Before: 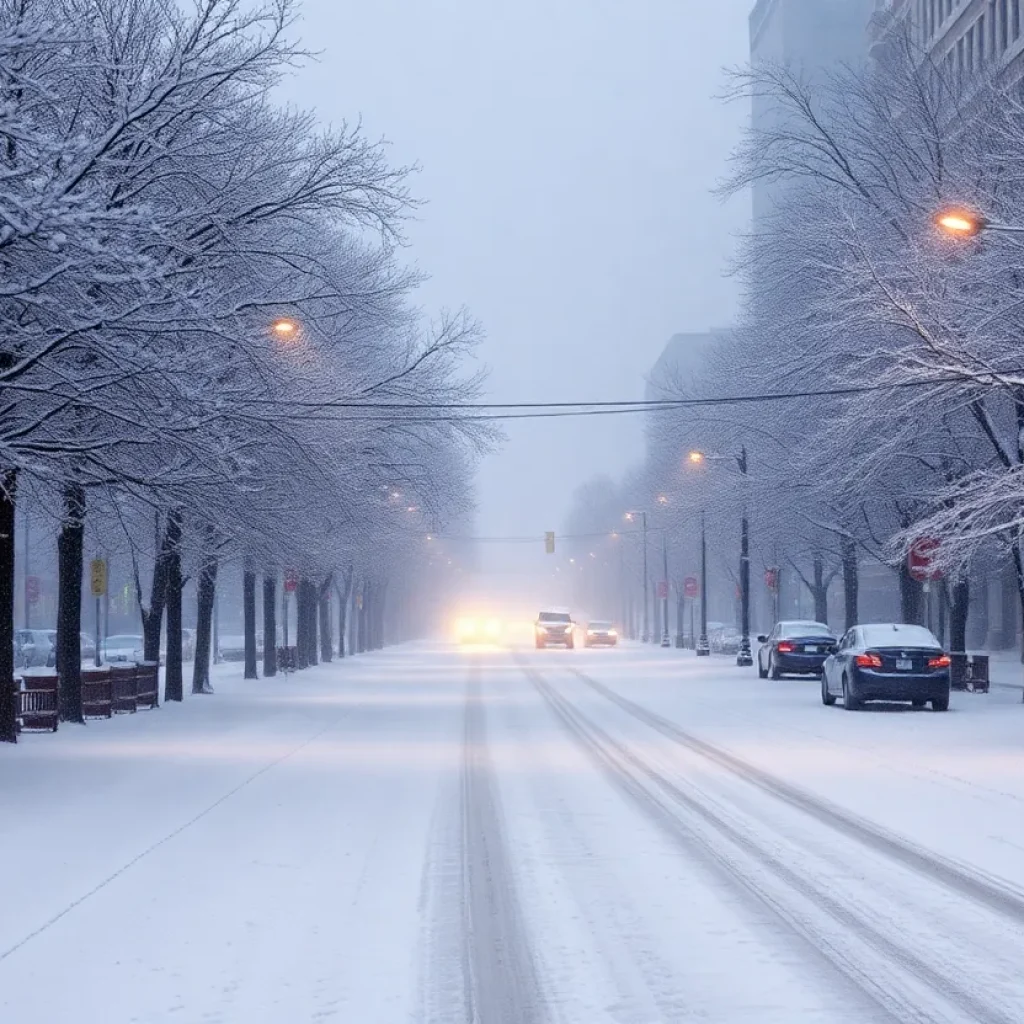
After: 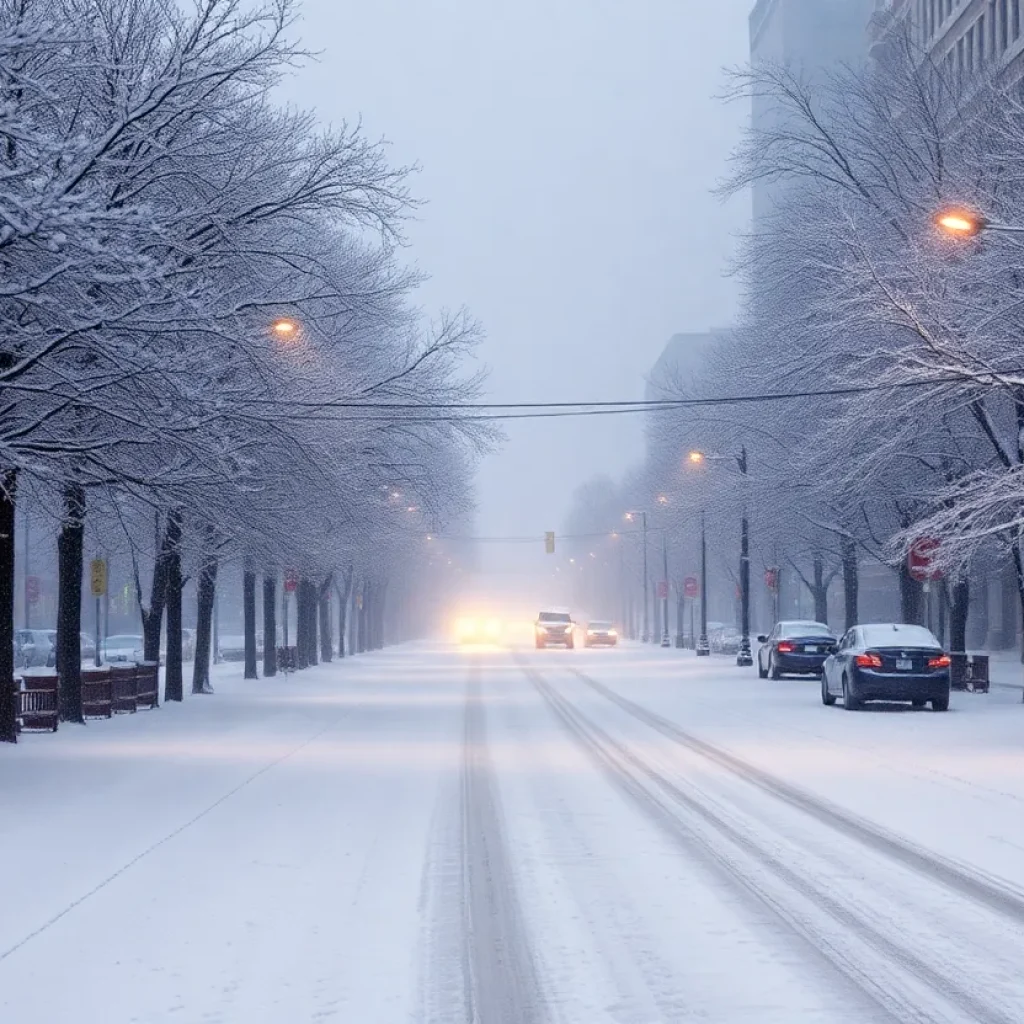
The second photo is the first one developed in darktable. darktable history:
tone equalizer: on, module defaults
white balance: red 1.009, blue 0.985
